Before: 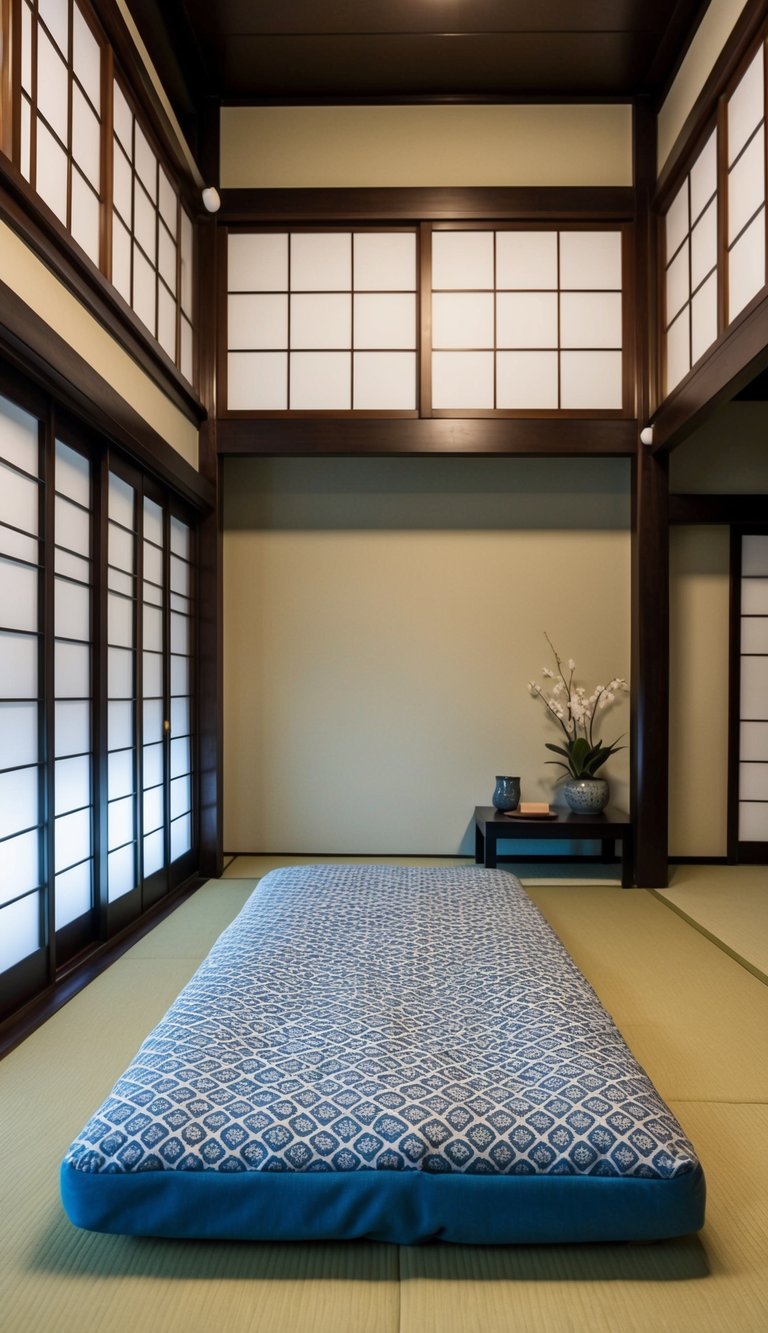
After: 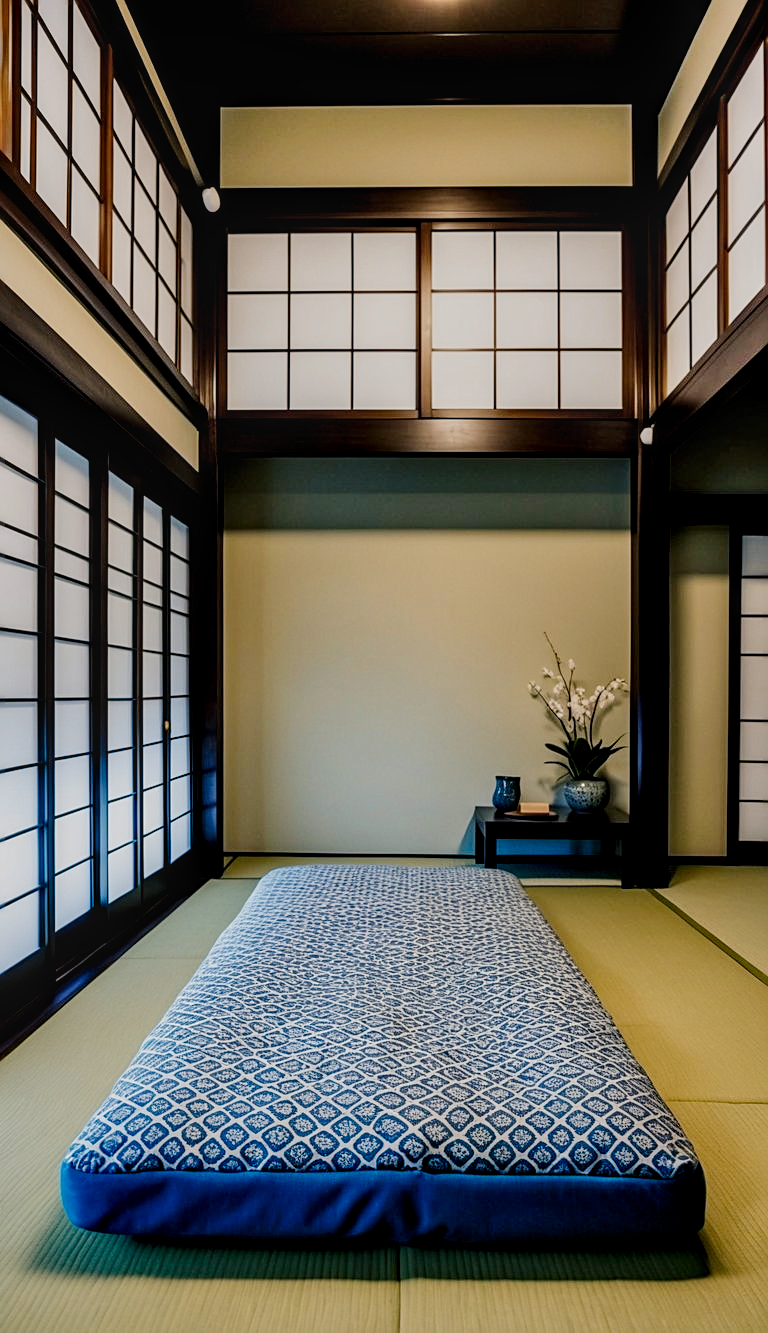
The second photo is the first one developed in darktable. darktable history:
sharpen: on, module defaults
shadows and highlights: low approximation 0.01, soften with gaussian
tone curve: curves: ch0 [(0, 0) (0.049, 0.01) (0.154, 0.081) (0.491, 0.519) (0.748, 0.765) (1, 0.919)]; ch1 [(0, 0) (0.172, 0.123) (0.317, 0.272) (0.401, 0.422) (0.499, 0.497) (0.531, 0.54) (0.615, 0.603) (0.741, 0.783) (1, 1)]; ch2 [(0, 0) (0.411, 0.424) (0.483, 0.478) (0.544, 0.56) (0.686, 0.638) (1, 1)], preserve colors none
color balance rgb: shadows lift › chroma 7.071%, shadows lift › hue 243.73°, global offset › luminance -0.981%, perceptual saturation grading › global saturation 0.753%
exposure: black level correction 0.001, compensate highlight preservation false
local contrast: highlights 28%, detail 130%
